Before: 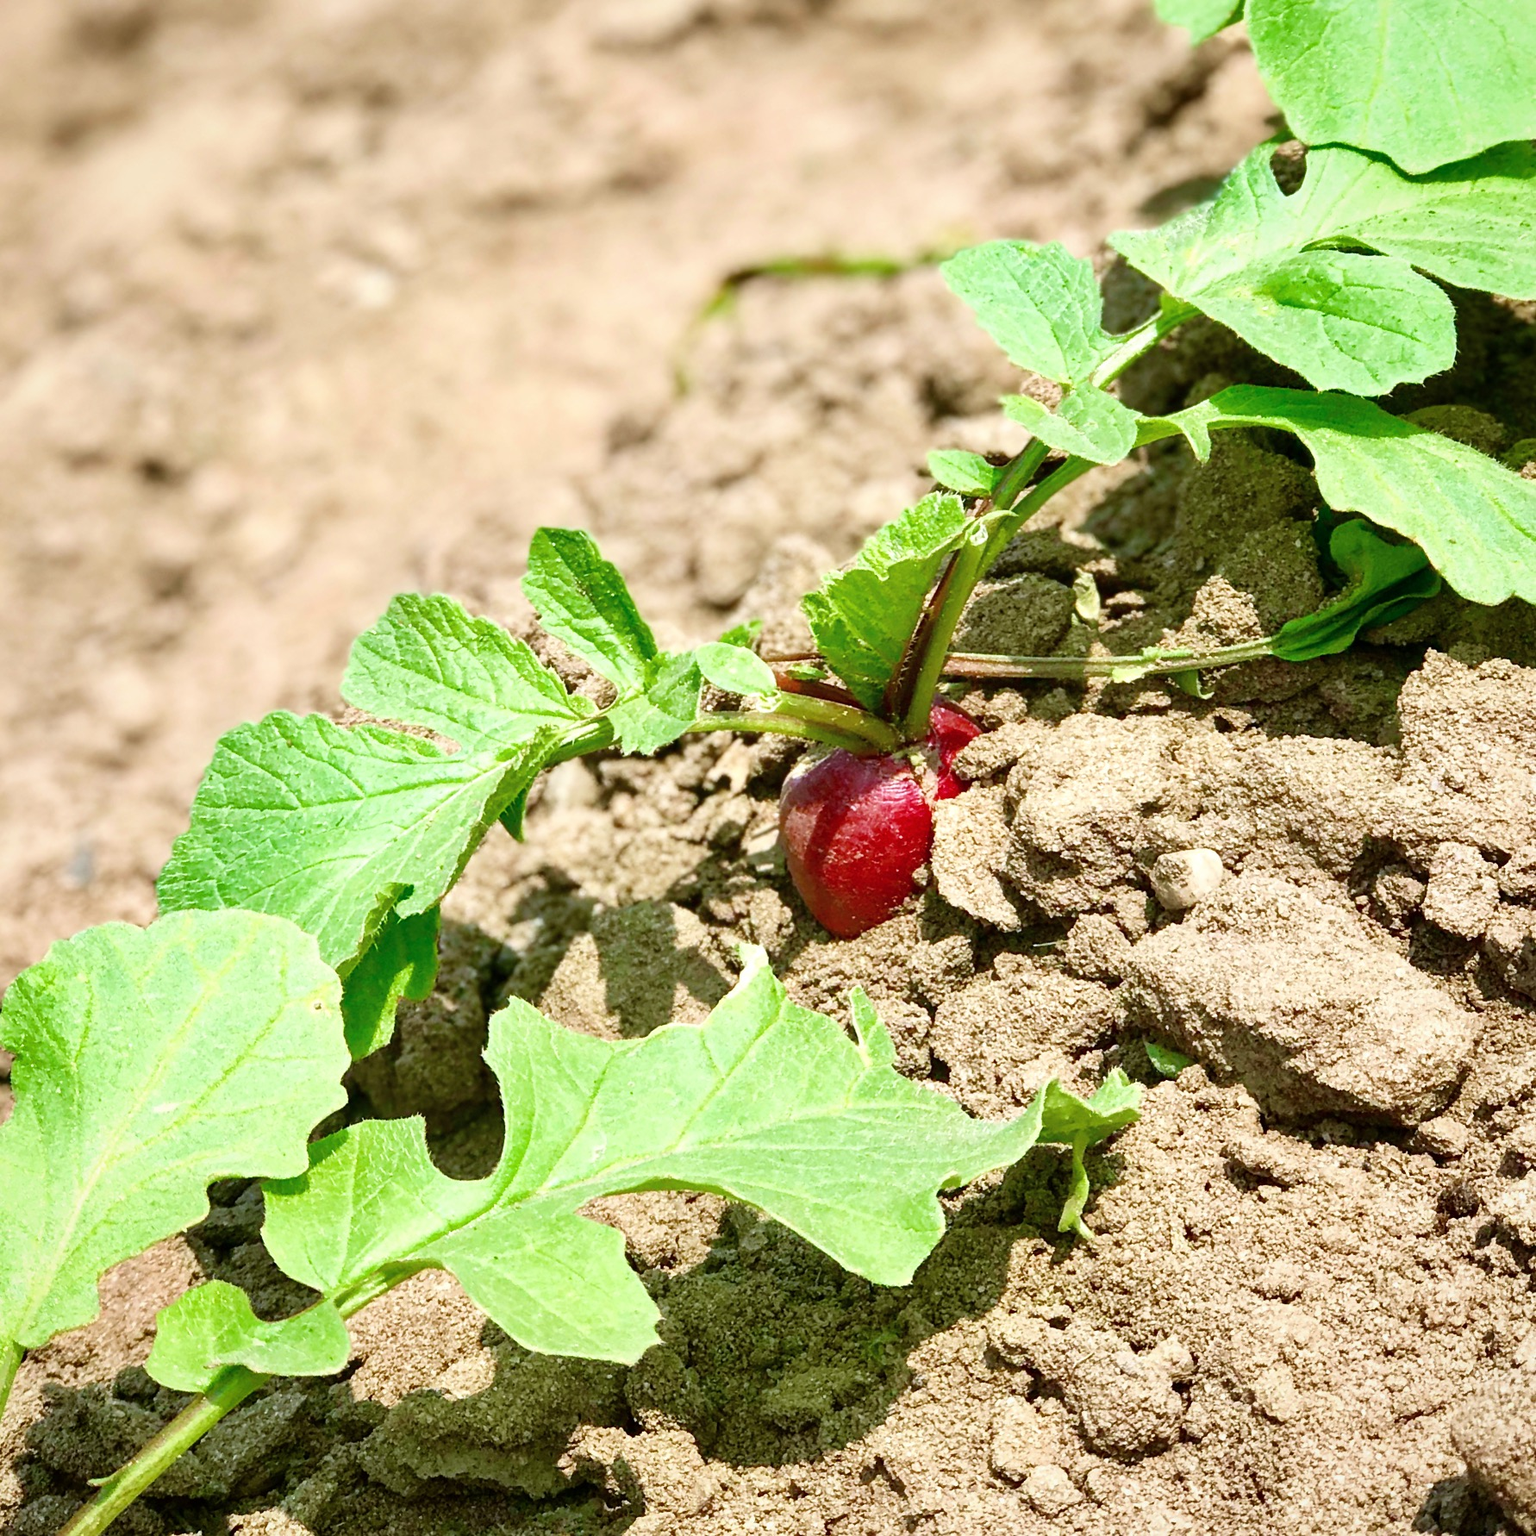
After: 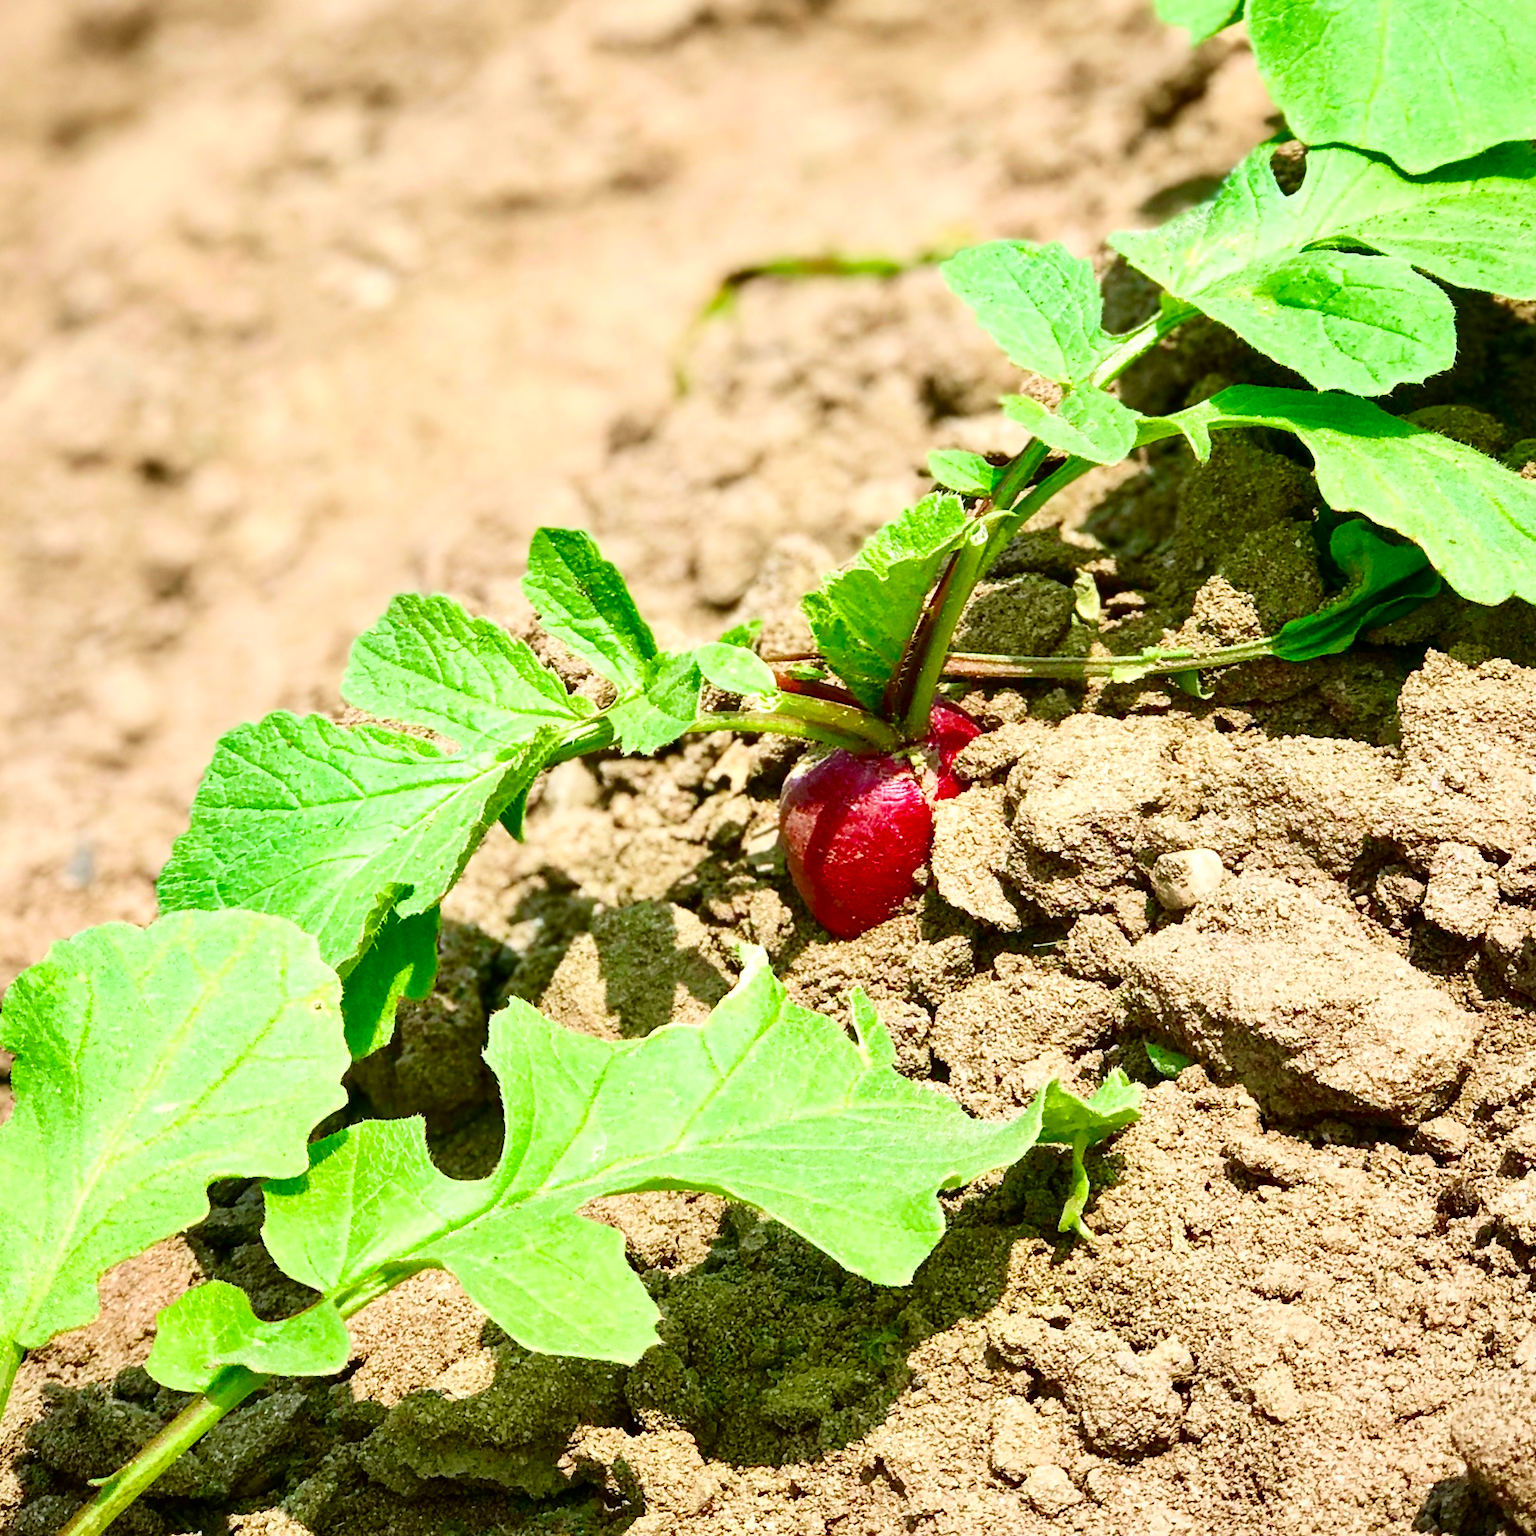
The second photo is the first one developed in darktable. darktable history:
contrast brightness saturation: contrast 0.165, saturation 0.334
